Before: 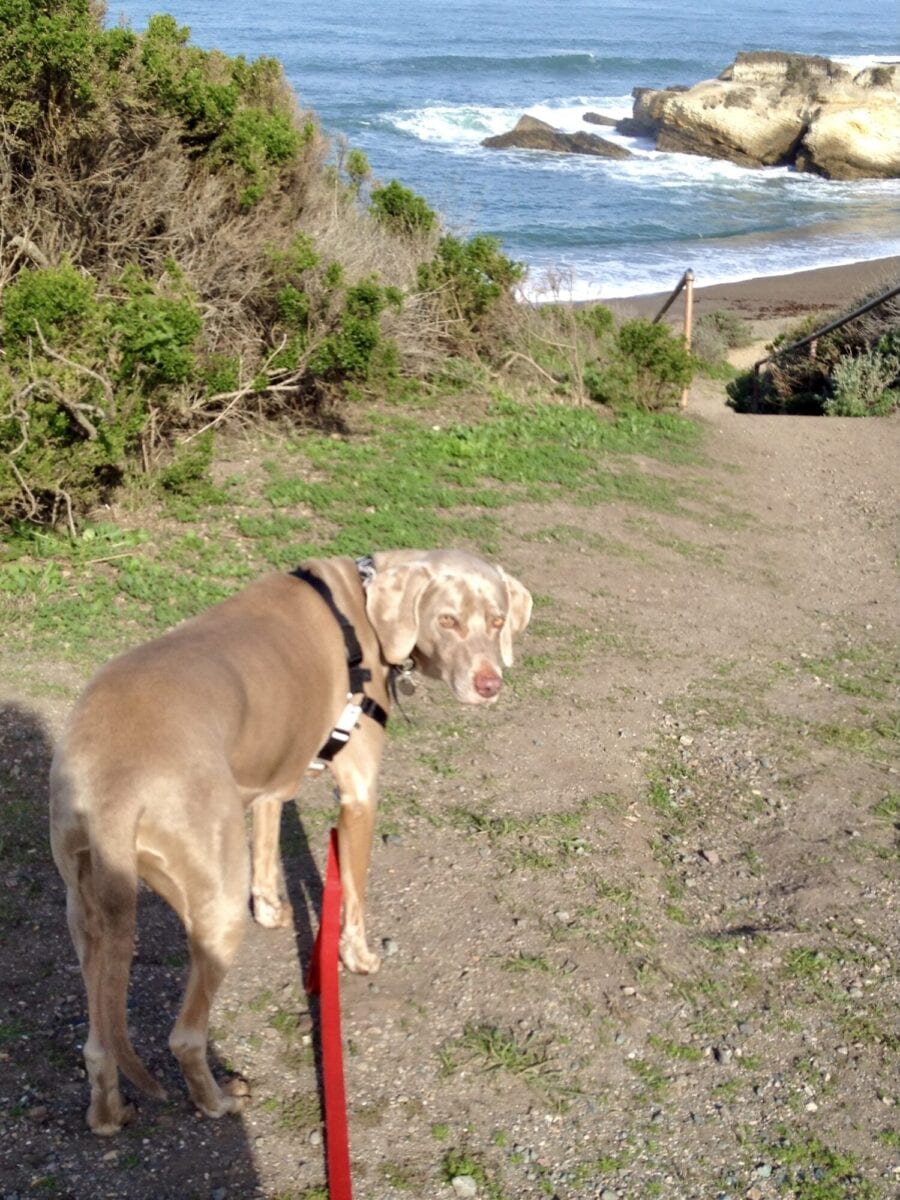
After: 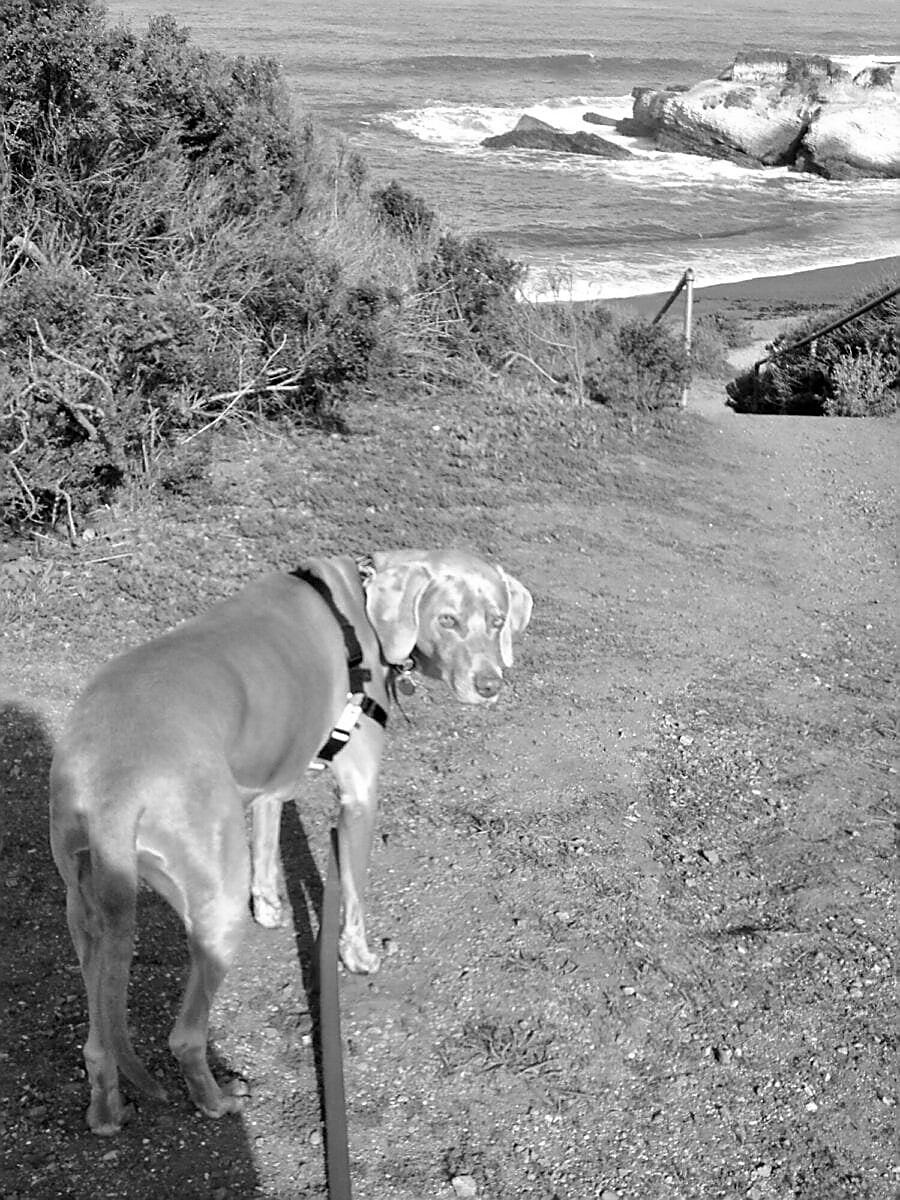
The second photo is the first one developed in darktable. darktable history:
contrast brightness saturation: saturation -1
sharpen: radius 1.4, amount 1.25, threshold 0.7
